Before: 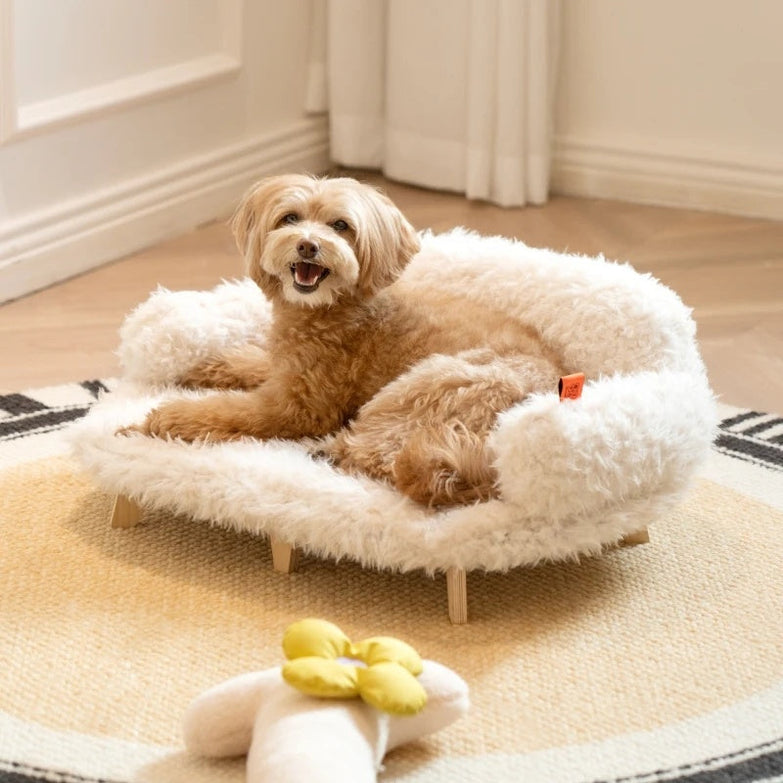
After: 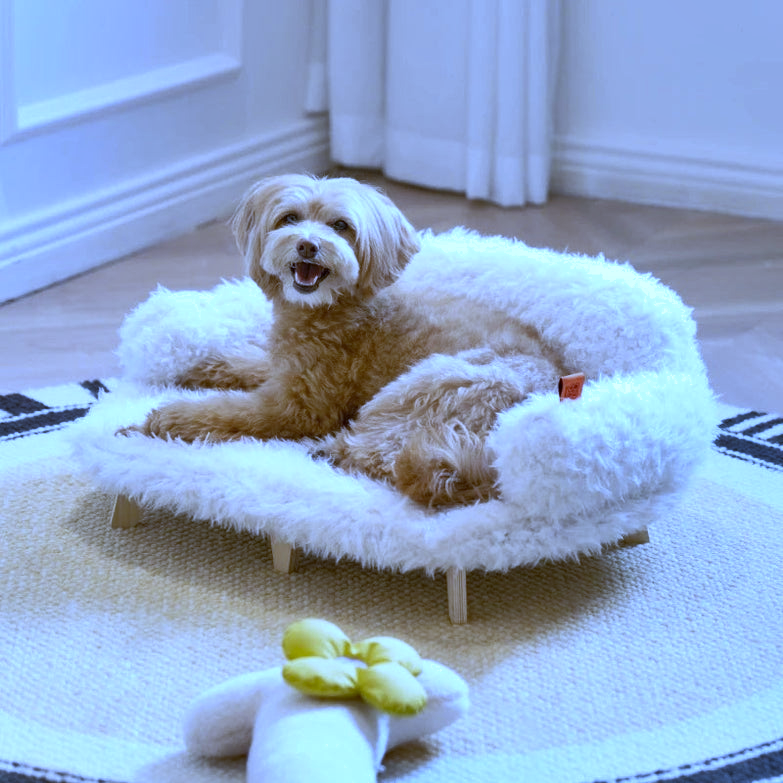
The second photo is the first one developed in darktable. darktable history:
shadows and highlights: low approximation 0.01, soften with gaussian
white balance: red 0.766, blue 1.537
